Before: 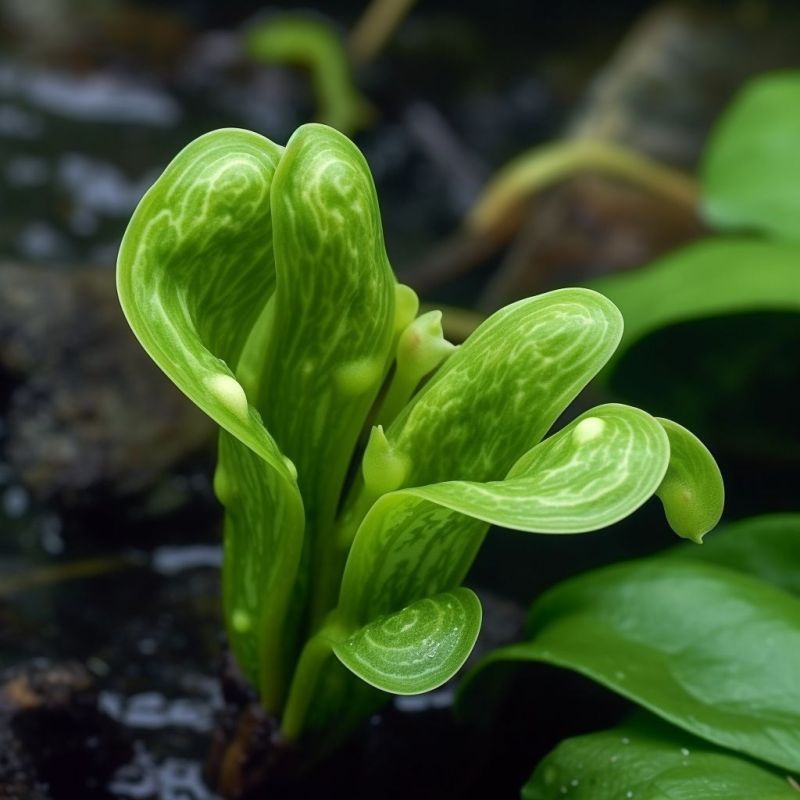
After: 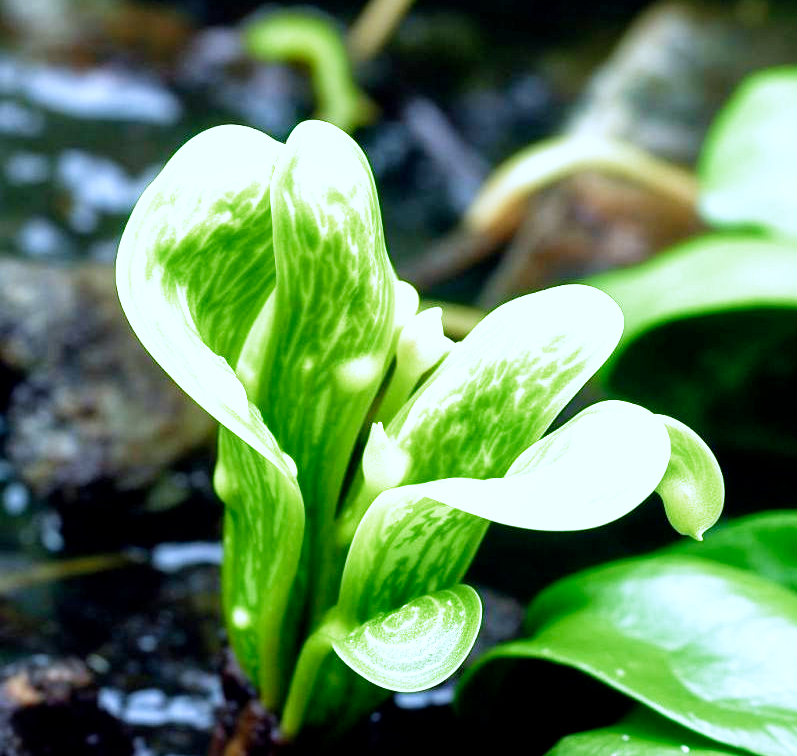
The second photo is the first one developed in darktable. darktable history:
color correction: highlights a* -2.24, highlights b* -18.1
exposure: black level correction 0, exposure 1 EV, compensate exposure bias true, compensate highlight preservation false
local contrast: mode bilateral grid, contrast 20, coarseness 50, detail 120%, midtone range 0.2
crop: top 0.448%, right 0.264%, bottom 5.045%
filmic rgb: middle gray luminance 10%, black relative exposure -8.61 EV, white relative exposure 3.3 EV, threshold 6 EV, target black luminance 0%, hardness 5.2, latitude 44.69%, contrast 1.302, highlights saturation mix 5%, shadows ↔ highlights balance 24.64%, add noise in highlights 0, preserve chrominance no, color science v3 (2019), use custom middle-gray values true, iterations of high-quality reconstruction 0, contrast in highlights soft, enable highlight reconstruction true
